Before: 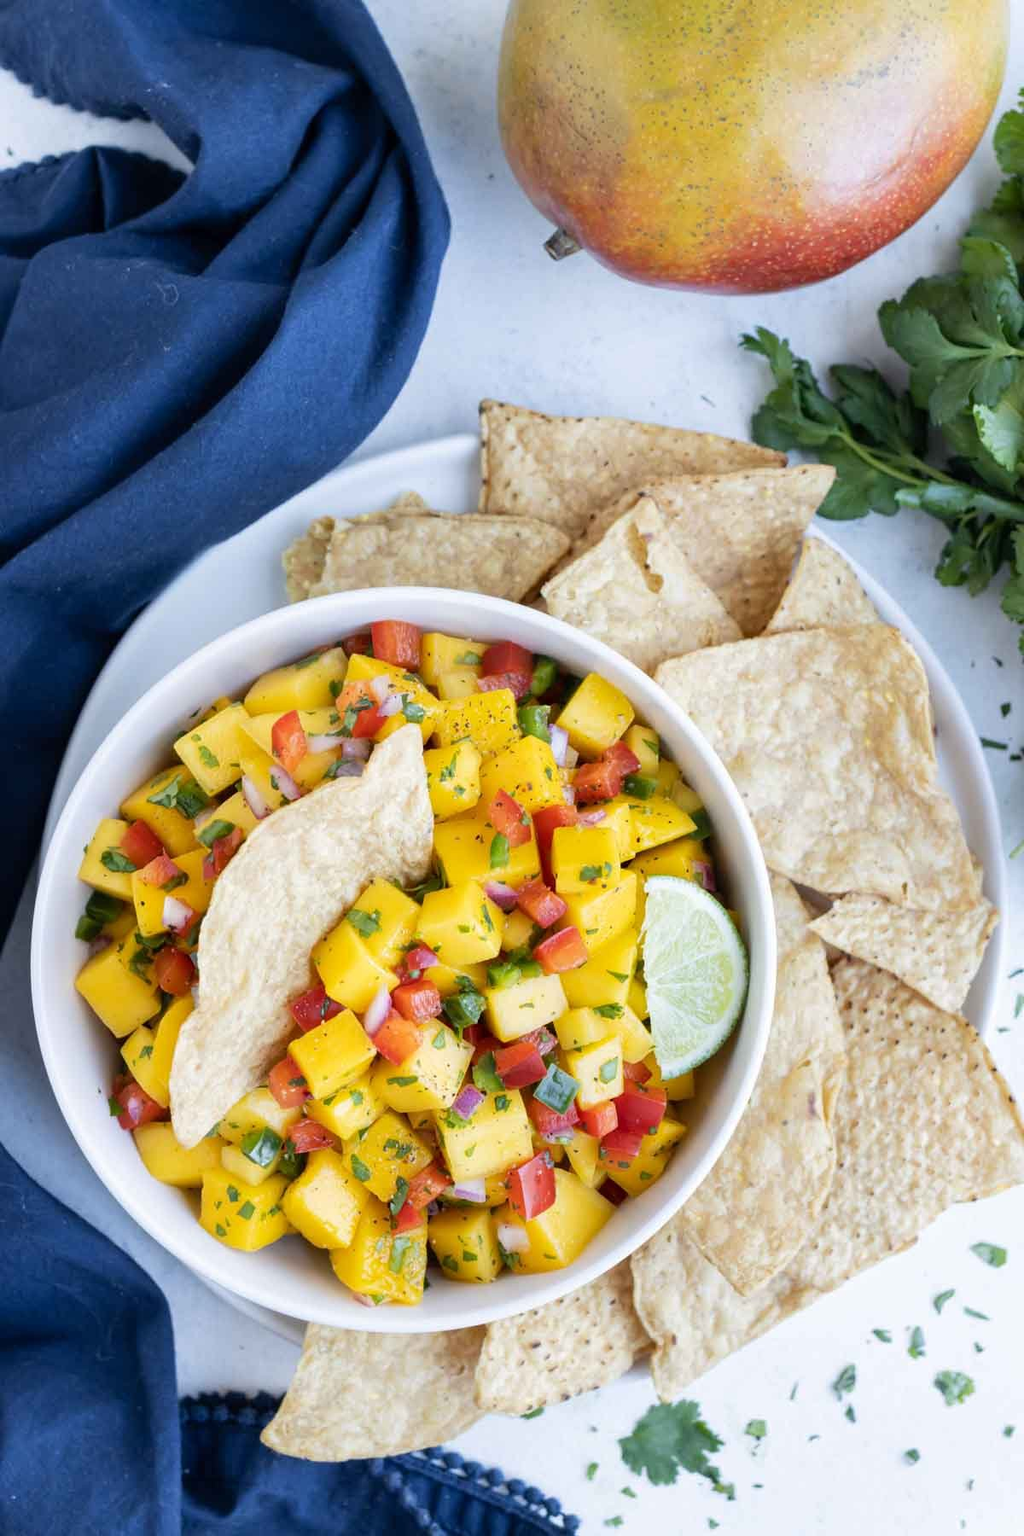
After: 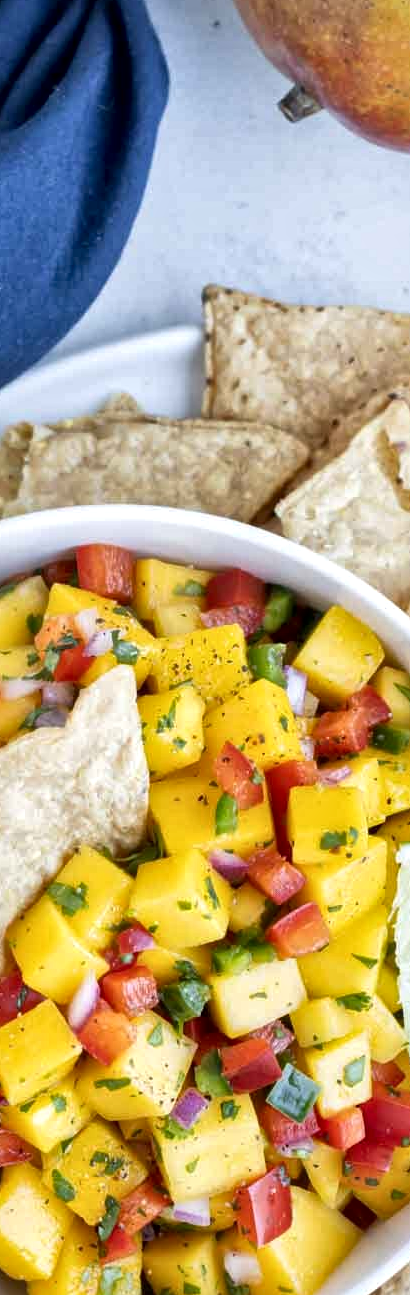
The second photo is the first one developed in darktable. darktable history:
crop and rotate: left 29.94%, top 10.211%, right 35.857%, bottom 17.834%
local contrast: mode bilateral grid, contrast 21, coarseness 19, detail 163%, midtone range 0.2
